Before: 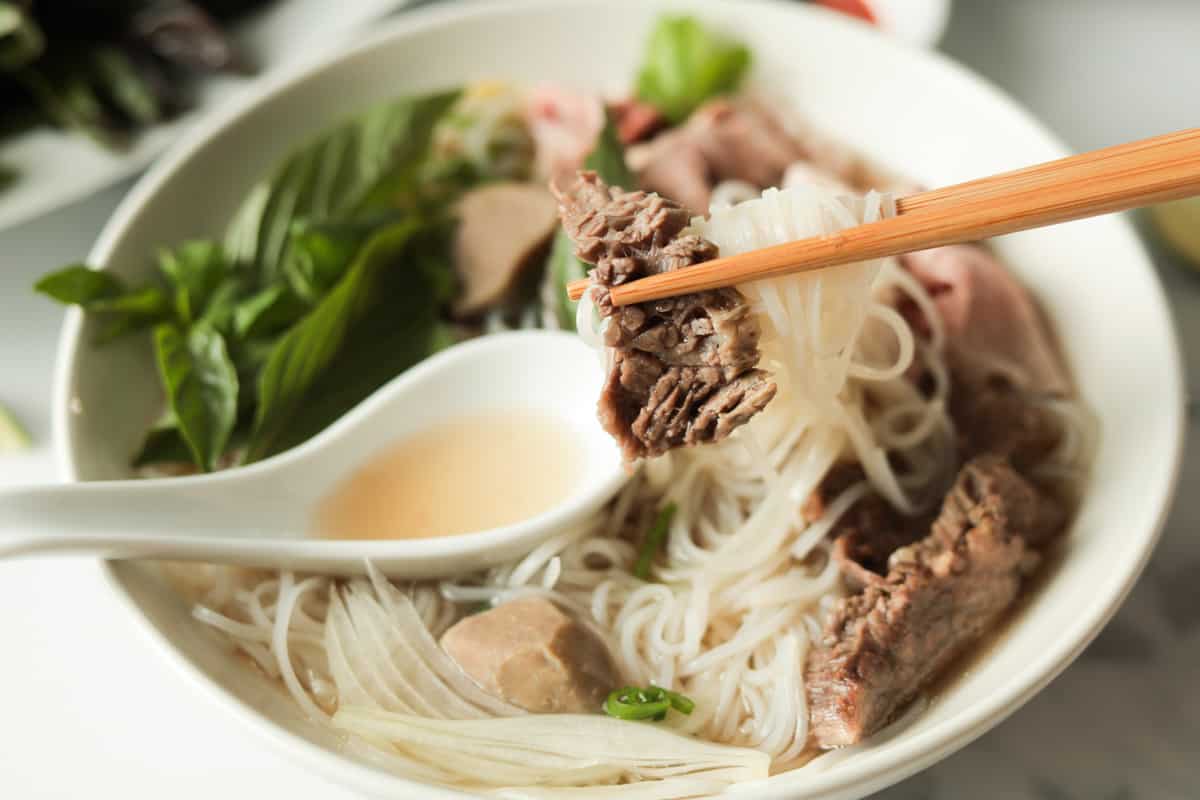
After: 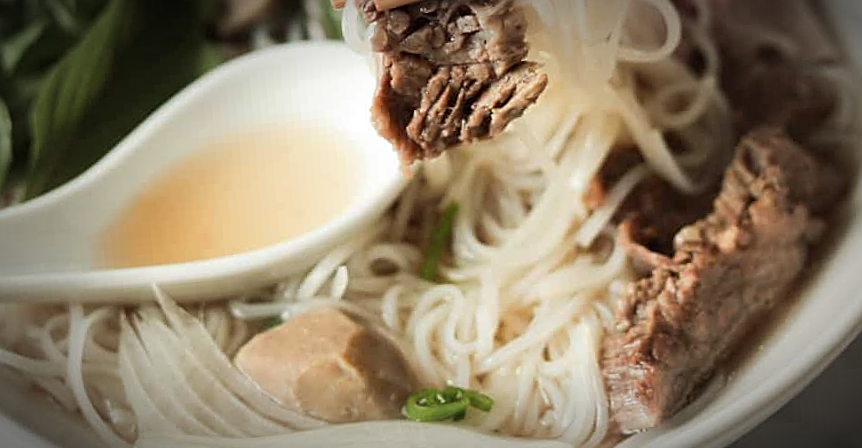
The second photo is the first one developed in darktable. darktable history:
rotate and perspective: rotation -5°, crop left 0.05, crop right 0.952, crop top 0.11, crop bottom 0.89
sharpen: on, module defaults
vignetting: fall-off start 67.5%, fall-off radius 67.23%, brightness -0.813, automatic ratio true
crop and rotate: left 17.299%, top 35.115%, right 7.015%, bottom 1.024%
